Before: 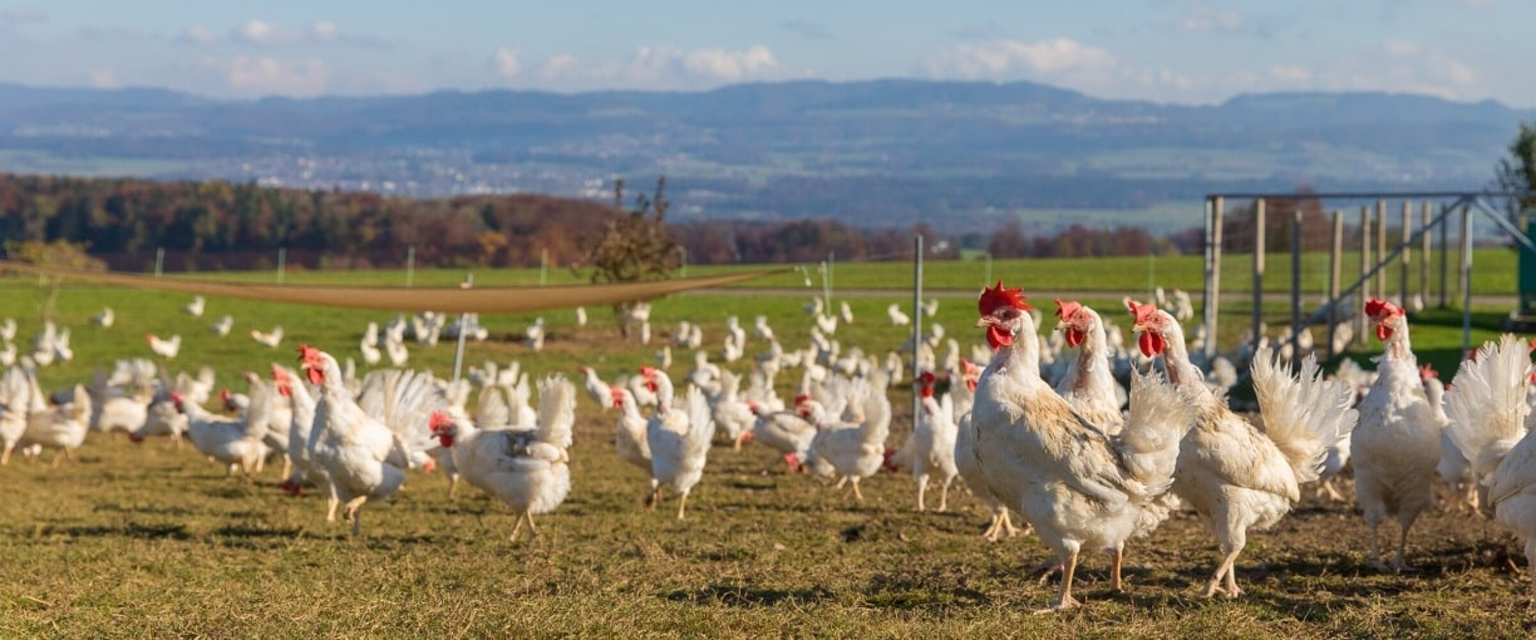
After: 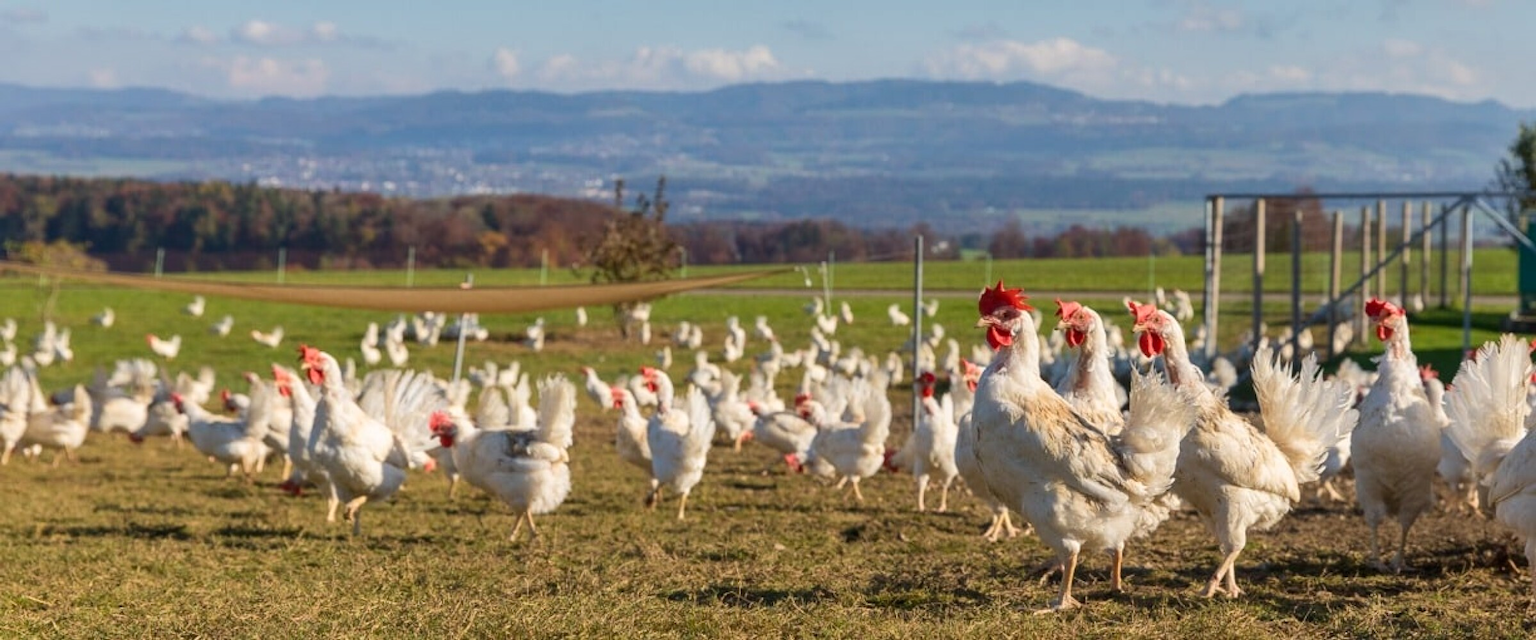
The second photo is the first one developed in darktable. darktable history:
shadows and highlights: radius 133.83, soften with gaussian
contrast brightness saturation: contrast 0.1, brightness 0.02, saturation 0.02
